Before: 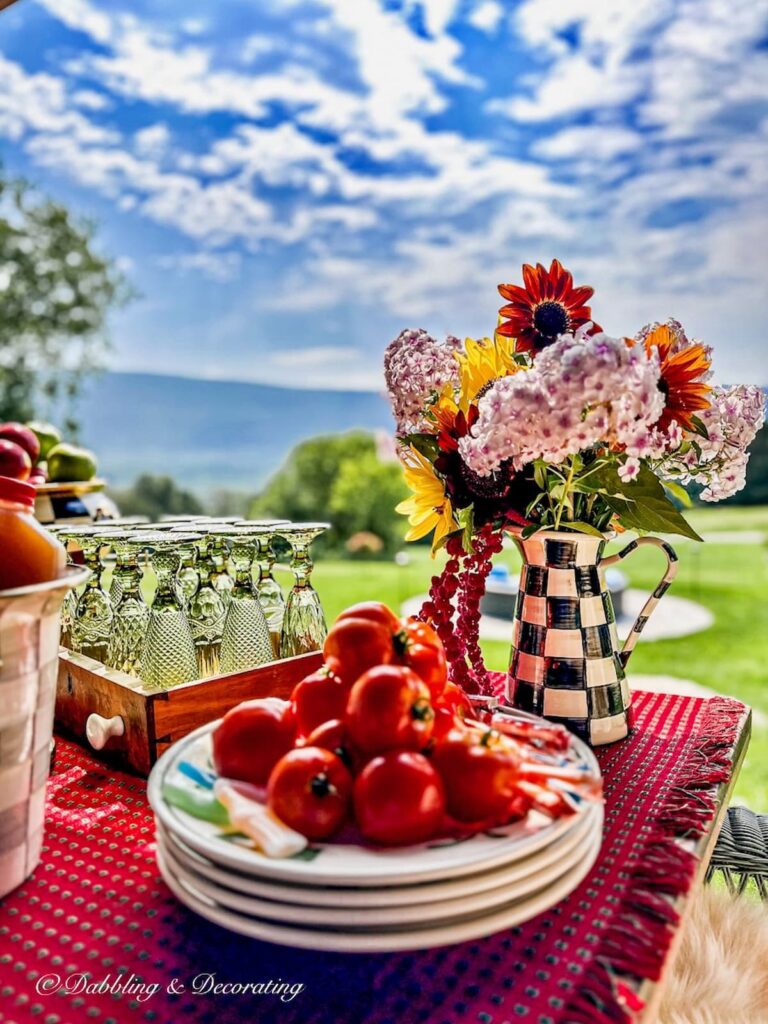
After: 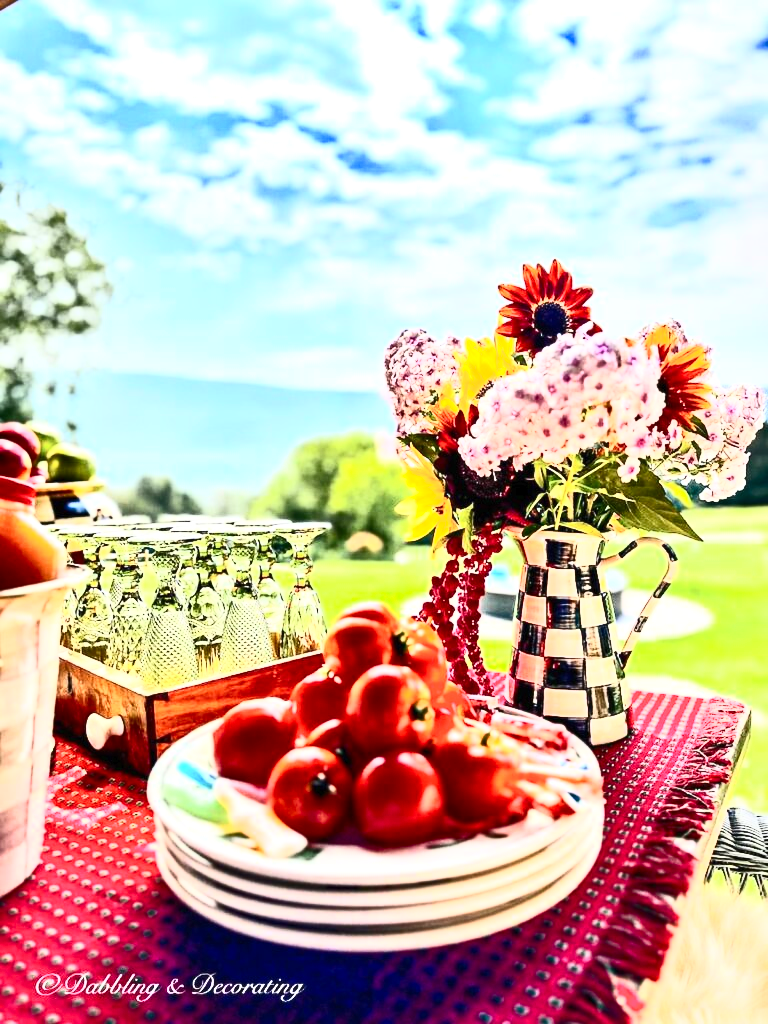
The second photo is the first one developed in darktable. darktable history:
contrast brightness saturation: contrast 0.605, brightness 0.335, saturation 0.145
exposure: exposure 0.61 EV, compensate highlight preservation false
